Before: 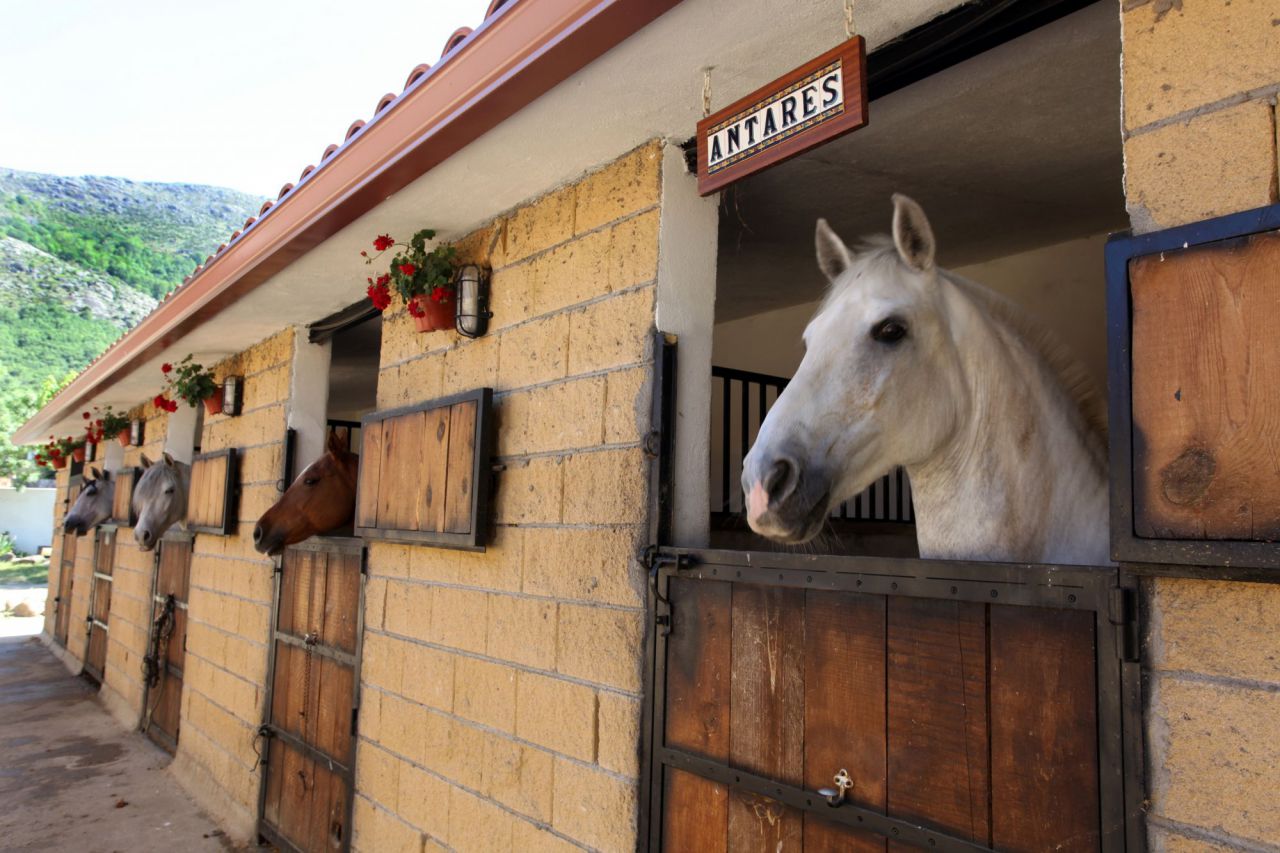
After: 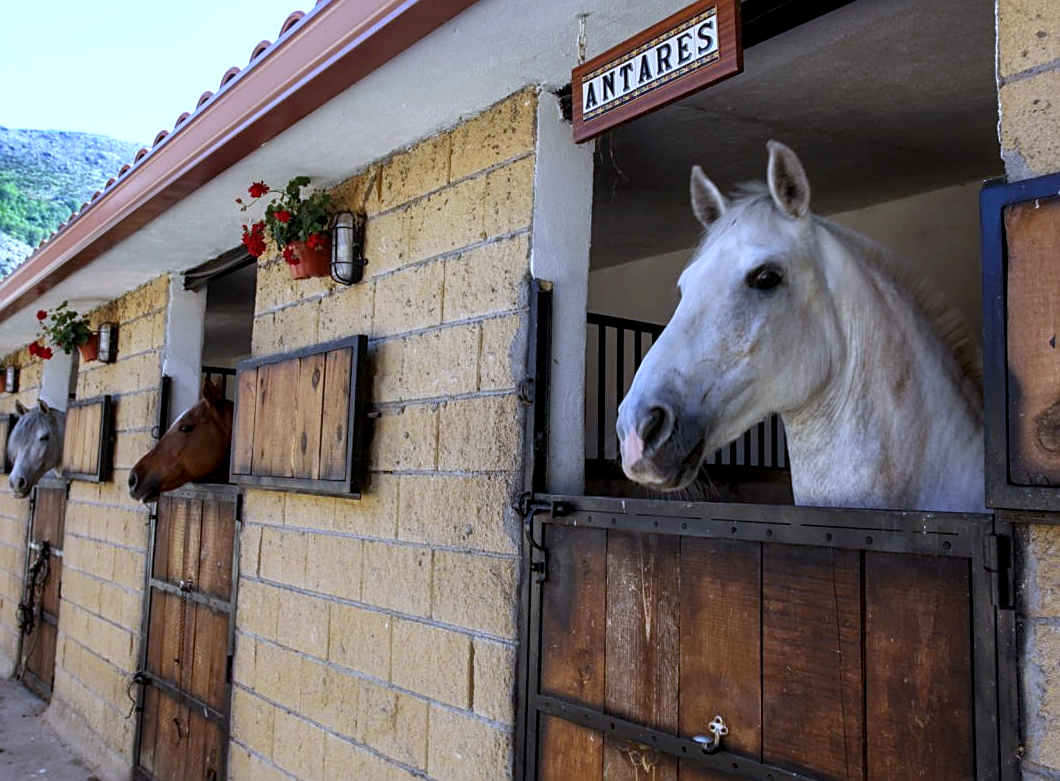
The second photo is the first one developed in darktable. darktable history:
sharpen: on, module defaults
crop: left 9.807%, top 6.259%, right 7.334%, bottom 2.177%
local contrast: detail 130%
white balance: red 0.871, blue 1.249
